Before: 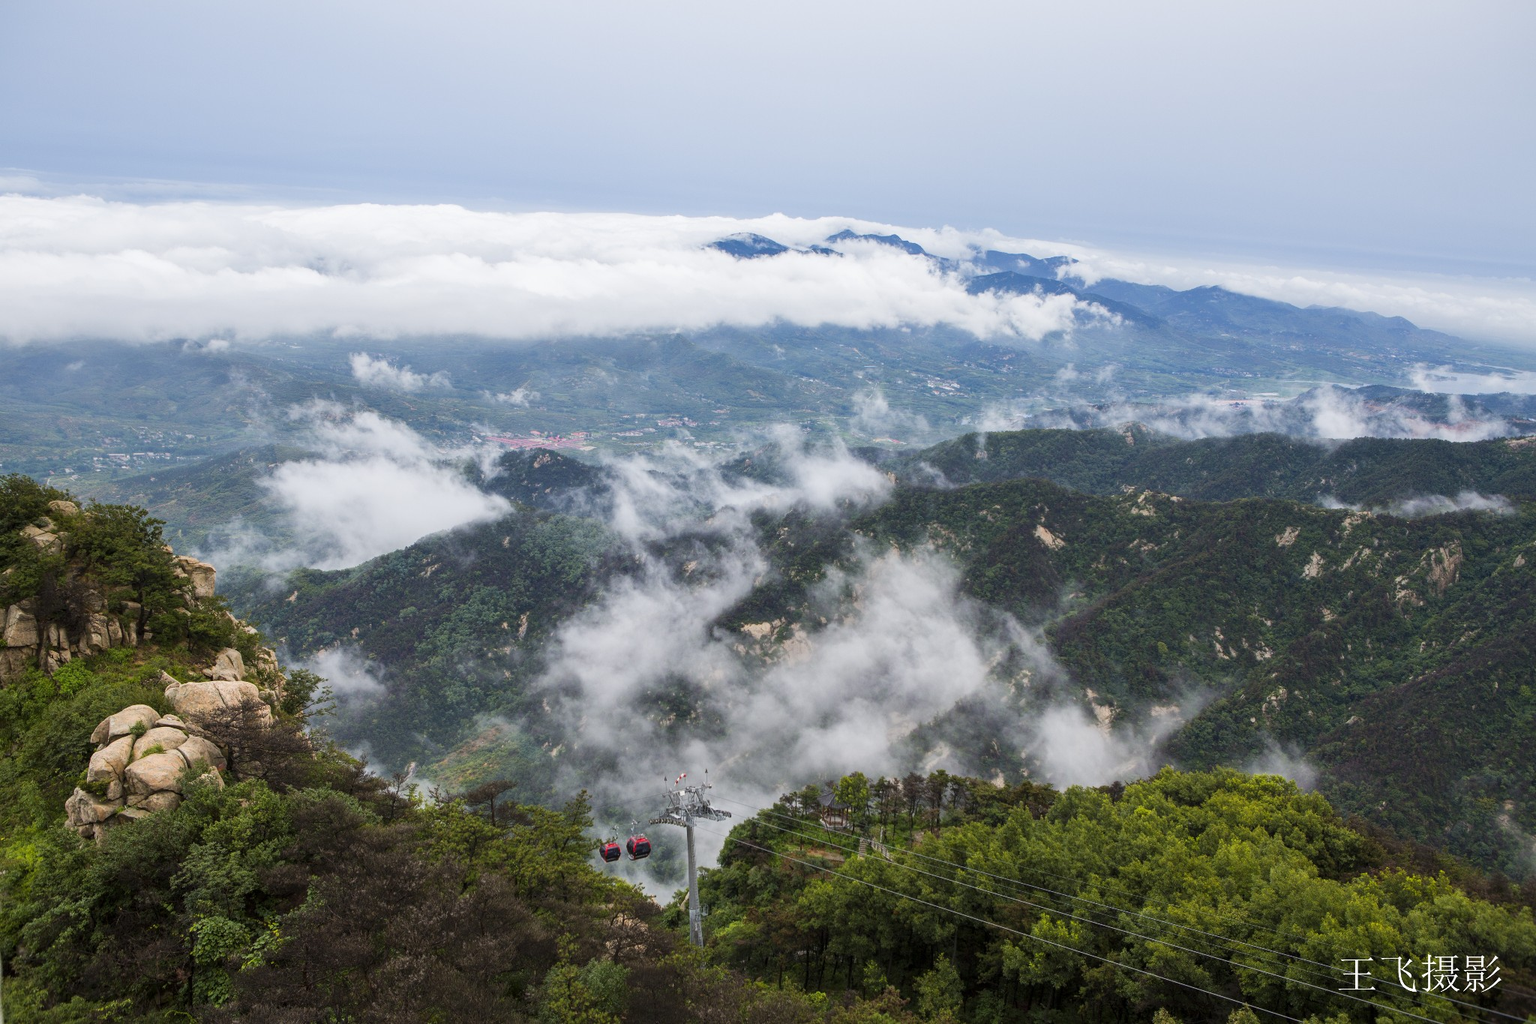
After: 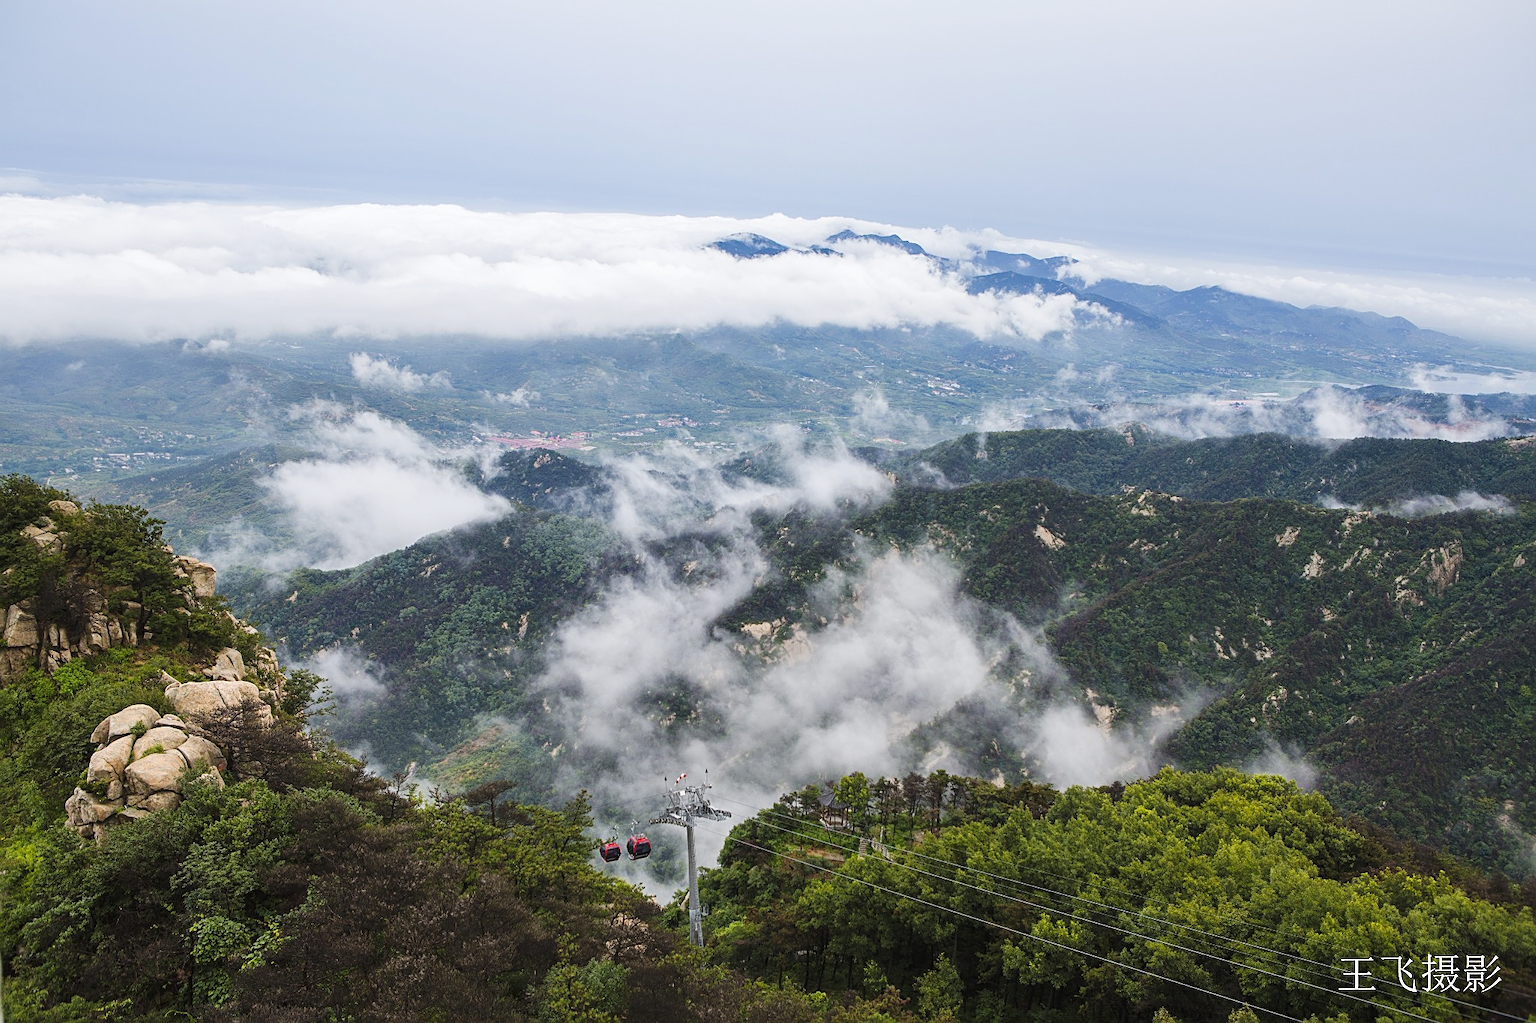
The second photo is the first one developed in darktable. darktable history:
exposure: black level correction -0.004, exposure 0.04 EV, compensate highlight preservation false
tone curve: curves: ch0 [(0, 0.003) (0.117, 0.101) (0.257, 0.246) (0.408, 0.432) (0.611, 0.653) (0.824, 0.846) (1, 1)]; ch1 [(0, 0) (0.227, 0.197) (0.405, 0.421) (0.501, 0.501) (0.522, 0.53) (0.563, 0.572) (0.589, 0.611) (0.699, 0.709) (0.976, 0.992)]; ch2 [(0, 0) (0.208, 0.176) (0.377, 0.38) (0.5, 0.5) (0.537, 0.534) (0.571, 0.576) (0.681, 0.746) (1, 1)], preserve colors none
sharpen: on, module defaults
